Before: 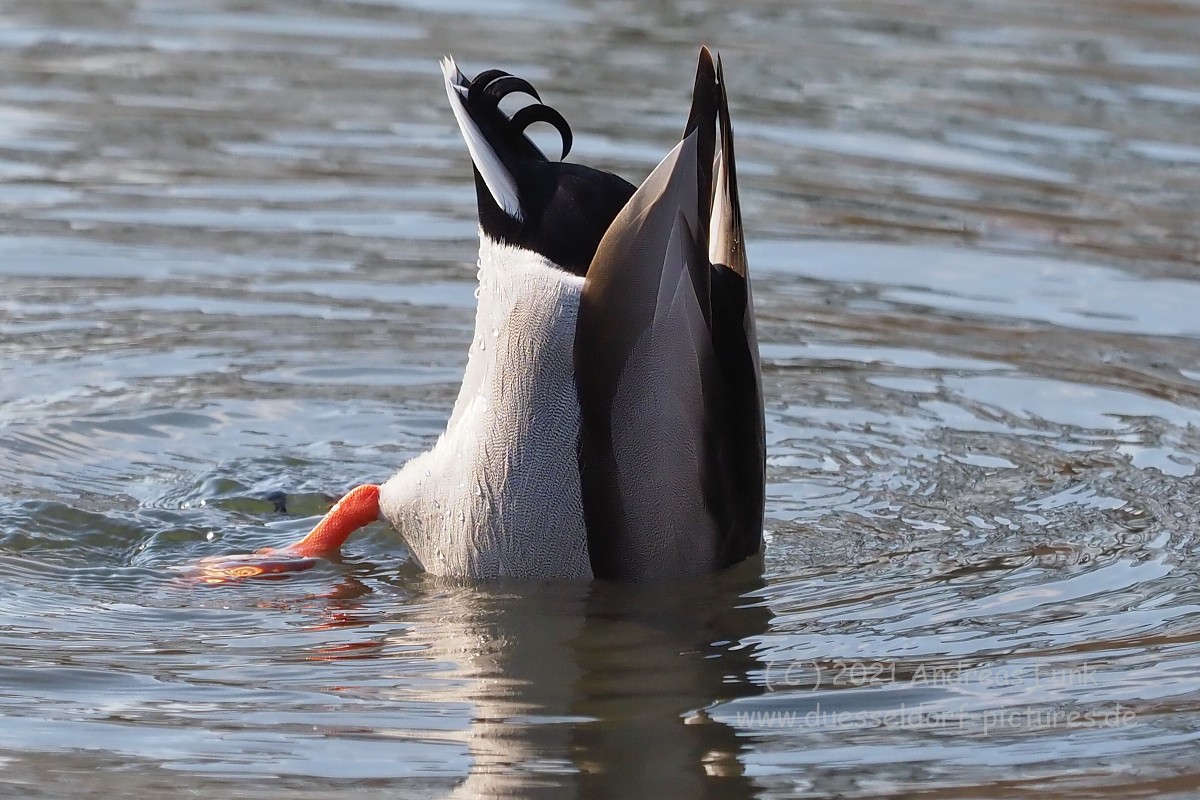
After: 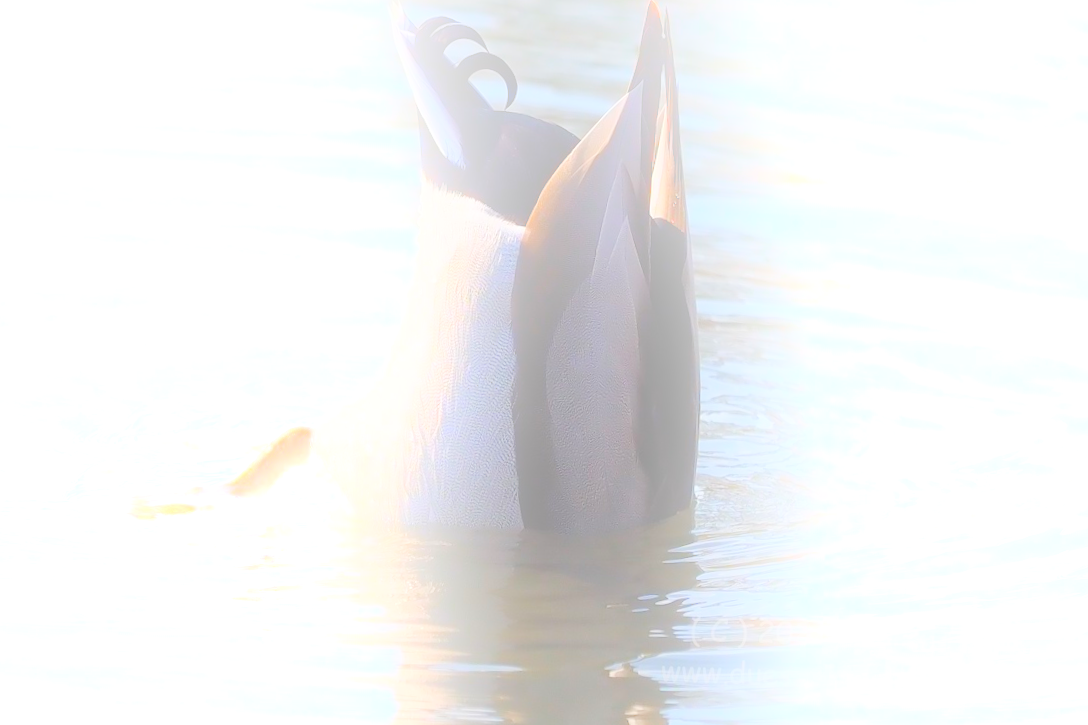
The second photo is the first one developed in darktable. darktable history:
bloom: size 25%, threshold 5%, strength 90%
crop and rotate: angle -1.96°, left 3.097%, top 4.154%, right 1.586%, bottom 0.529%
tone equalizer: on, module defaults
